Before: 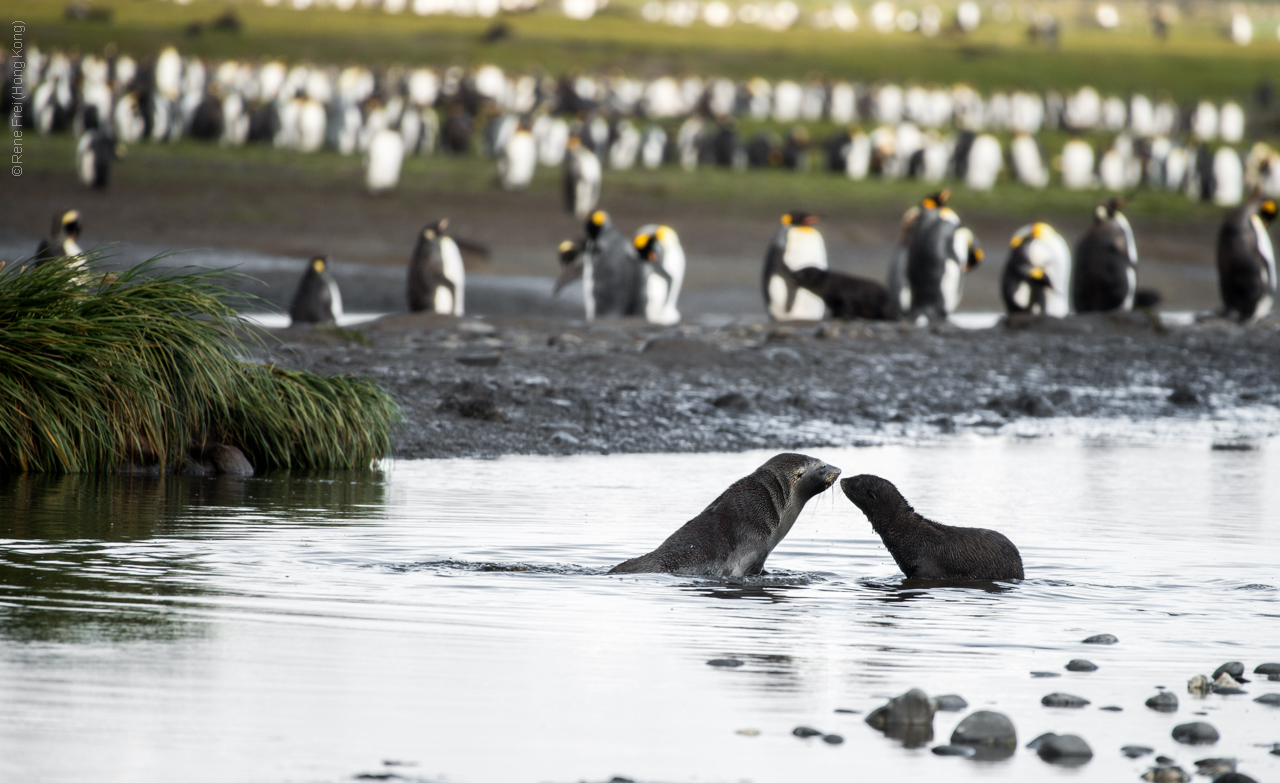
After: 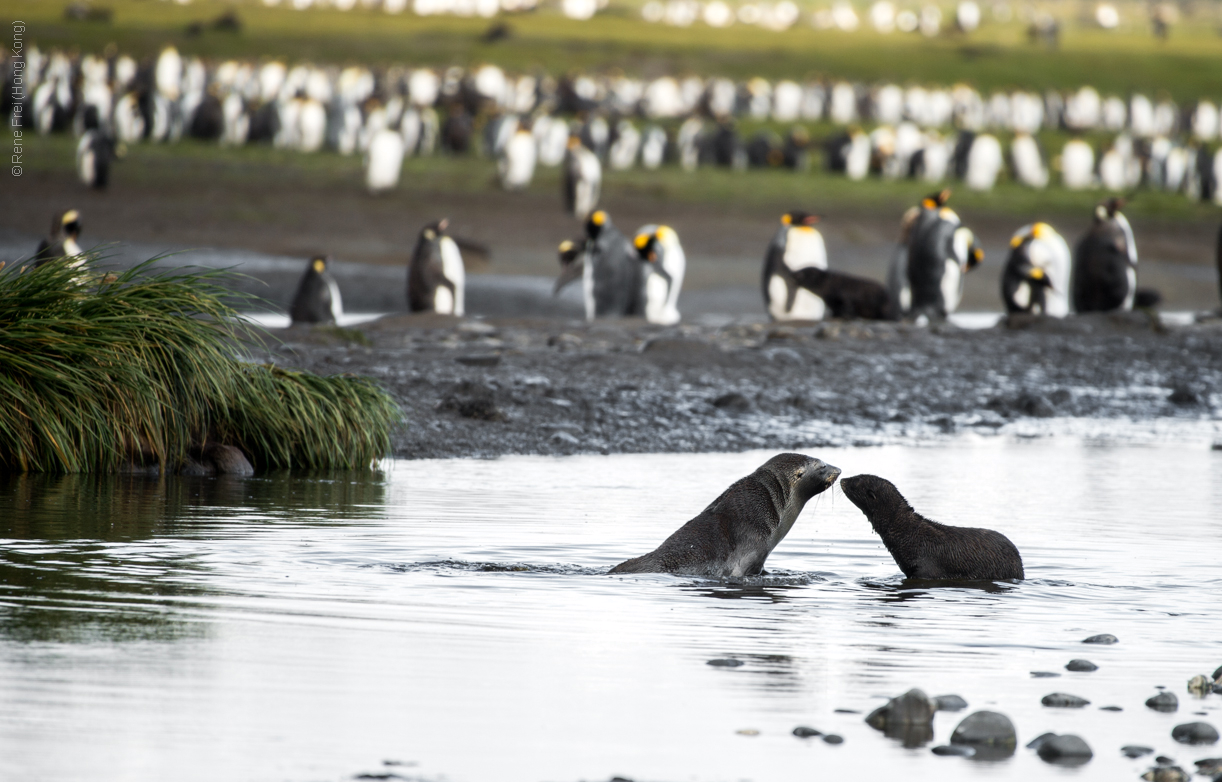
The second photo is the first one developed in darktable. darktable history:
levels: levels [0, 0.492, 0.984]
crop: right 4.513%, bottom 0.049%
